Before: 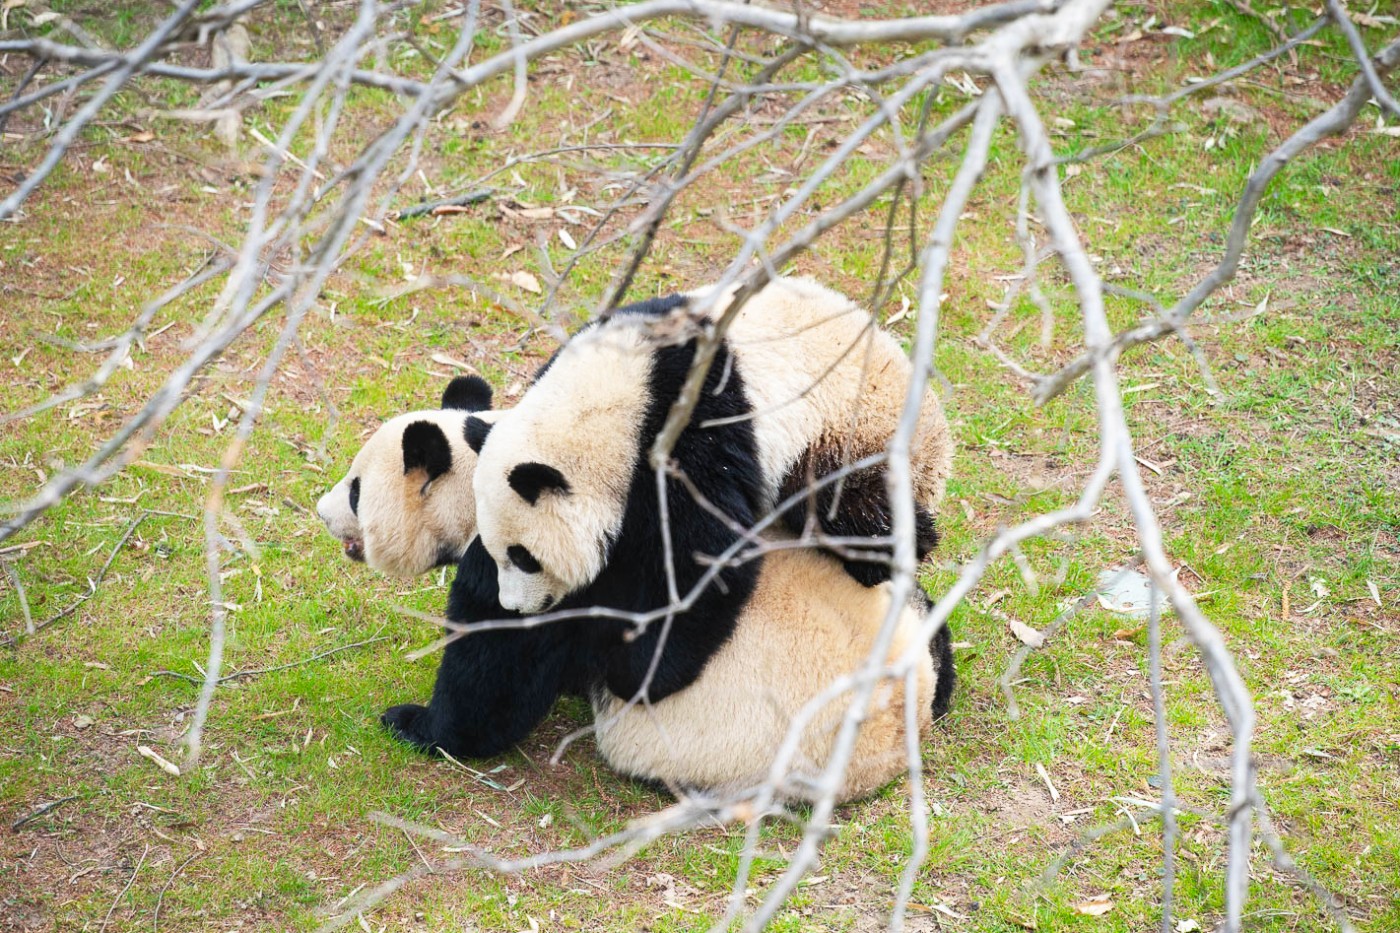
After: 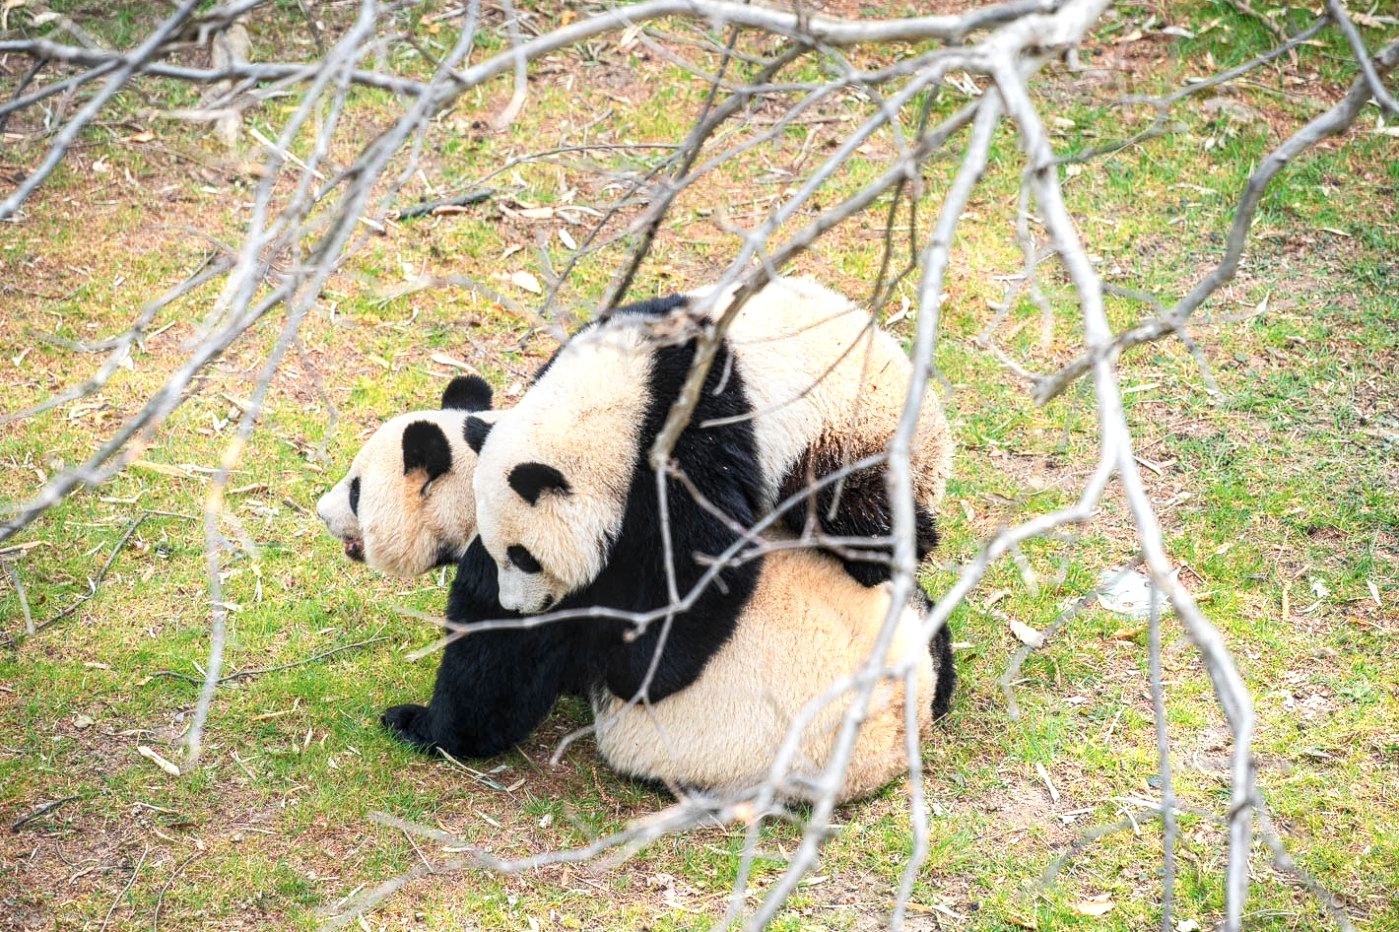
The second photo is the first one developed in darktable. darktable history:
tone equalizer: edges refinement/feathering 500, mask exposure compensation -1.57 EV, preserve details no
local contrast: detail 130%
color zones: curves: ch0 [(0.018, 0.548) (0.197, 0.654) (0.425, 0.447) (0.605, 0.658) (0.732, 0.579)]; ch1 [(0.105, 0.531) (0.224, 0.531) (0.386, 0.39) (0.618, 0.456) (0.732, 0.456) (0.956, 0.421)]; ch2 [(0.039, 0.583) (0.215, 0.465) (0.399, 0.544) (0.465, 0.548) (0.614, 0.447) (0.724, 0.43) (0.882, 0.623) (0.956, 0.632)]
